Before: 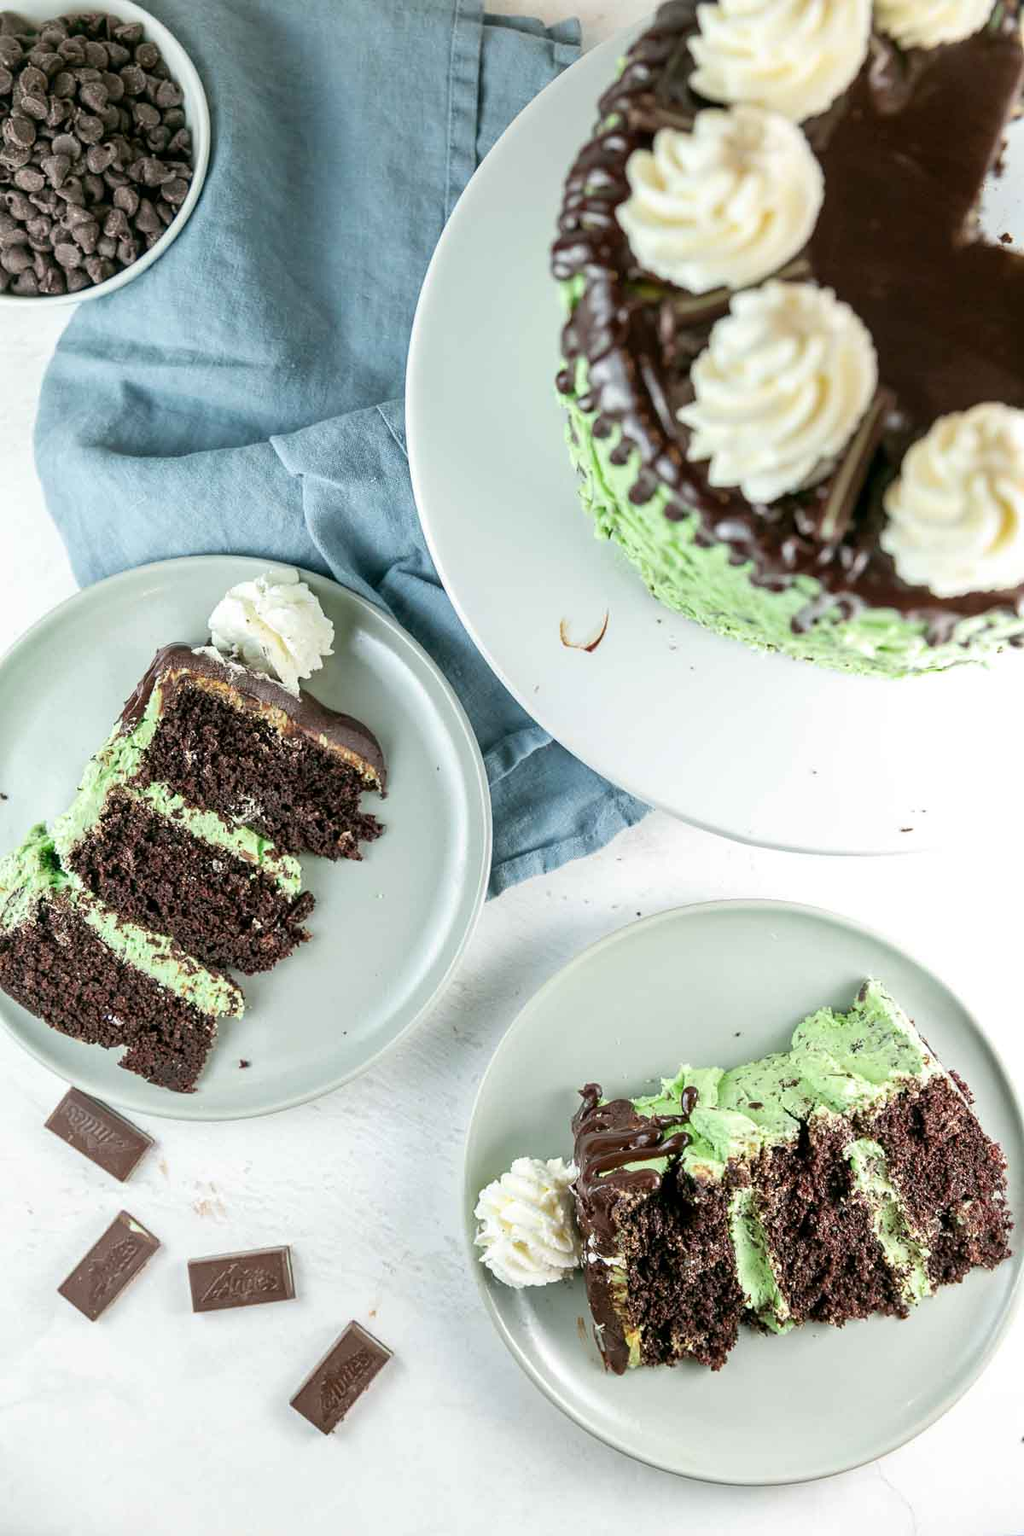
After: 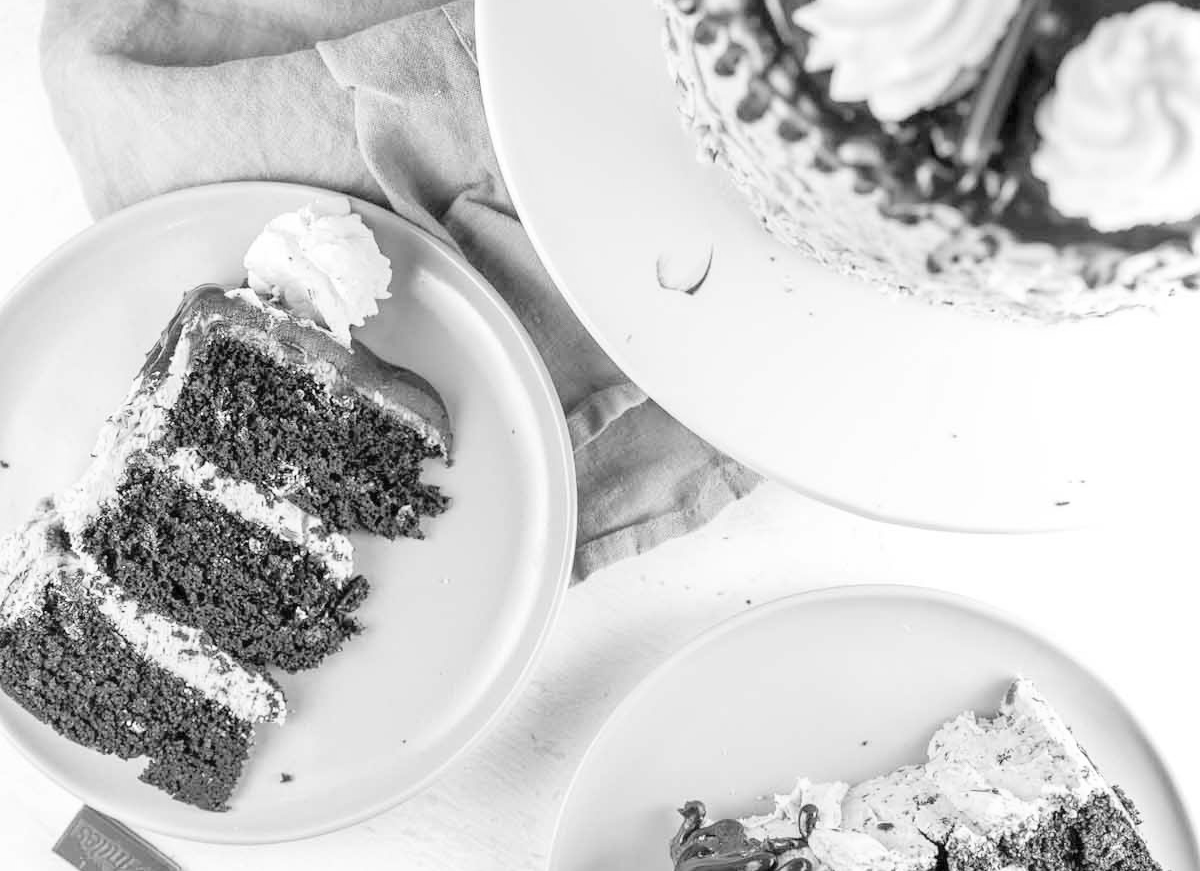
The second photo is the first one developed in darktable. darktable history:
monochrome: on, module defaults
contrast brightness saturation: contrast 0.1, brightness 0.3, saturation 0.14
crop and rotate: top 26.056%, bottom 25.543%
